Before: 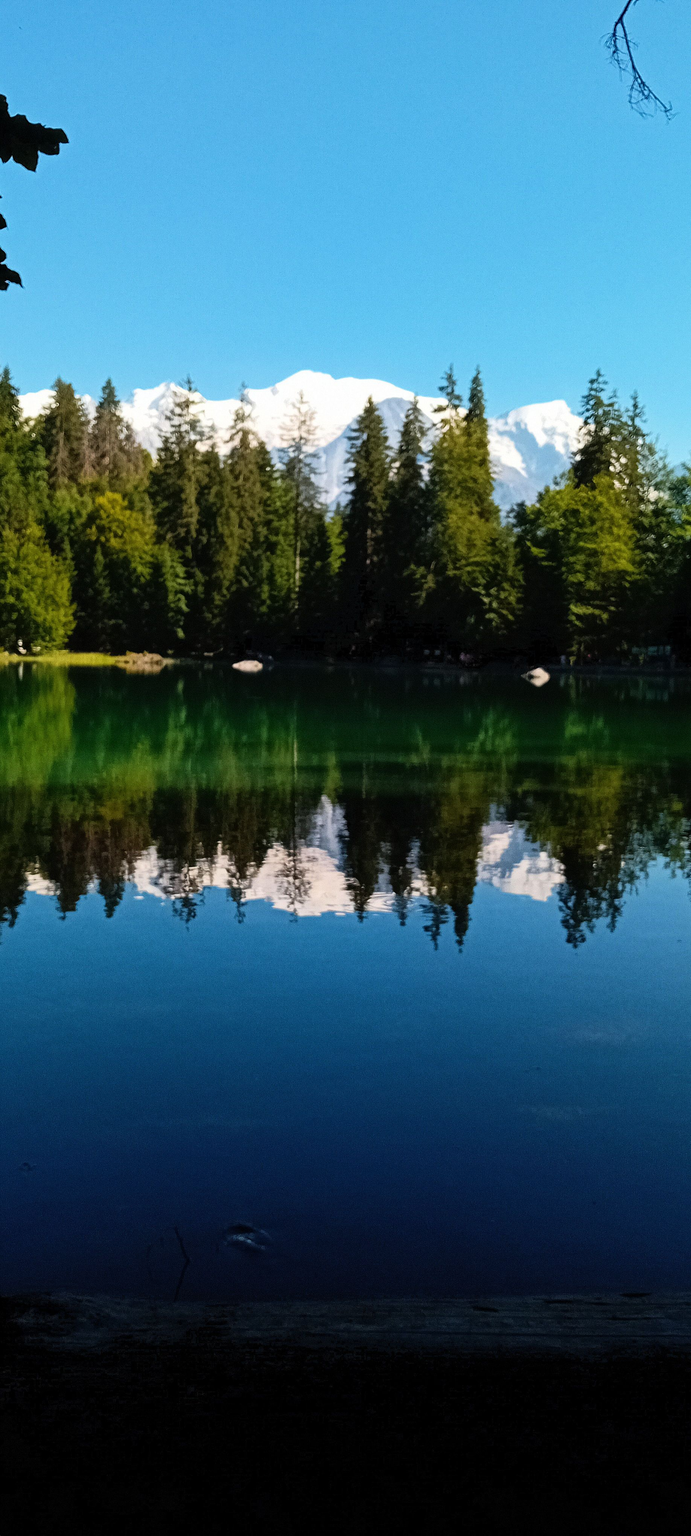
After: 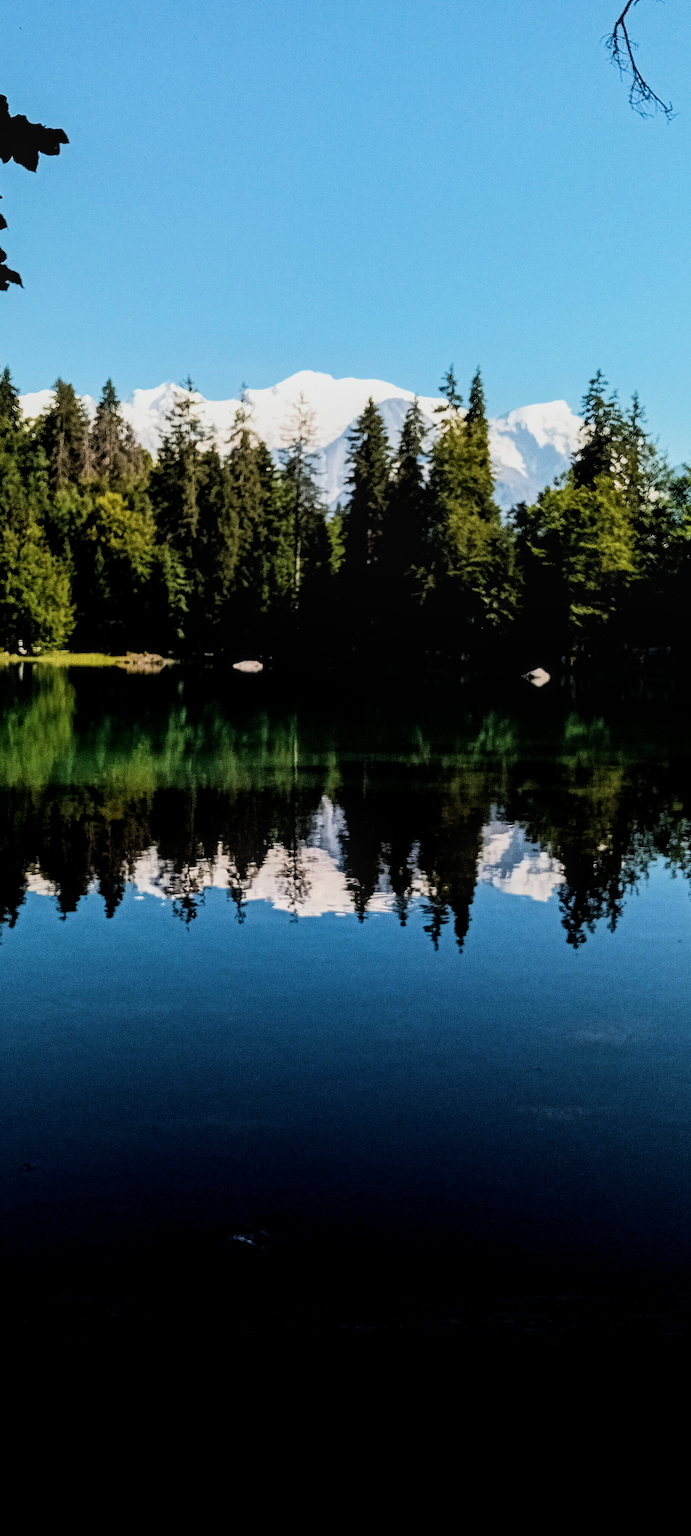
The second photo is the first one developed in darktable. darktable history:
local contrast: on, module defaults
filmic rgb: black relative exposure -5.1 EV, white relative exposure 3.55 EV, threshold 3 EV, hardness 3.17, contrast 1.399, highlights saturation mix -31.12%, enable highlight reconstruction true
